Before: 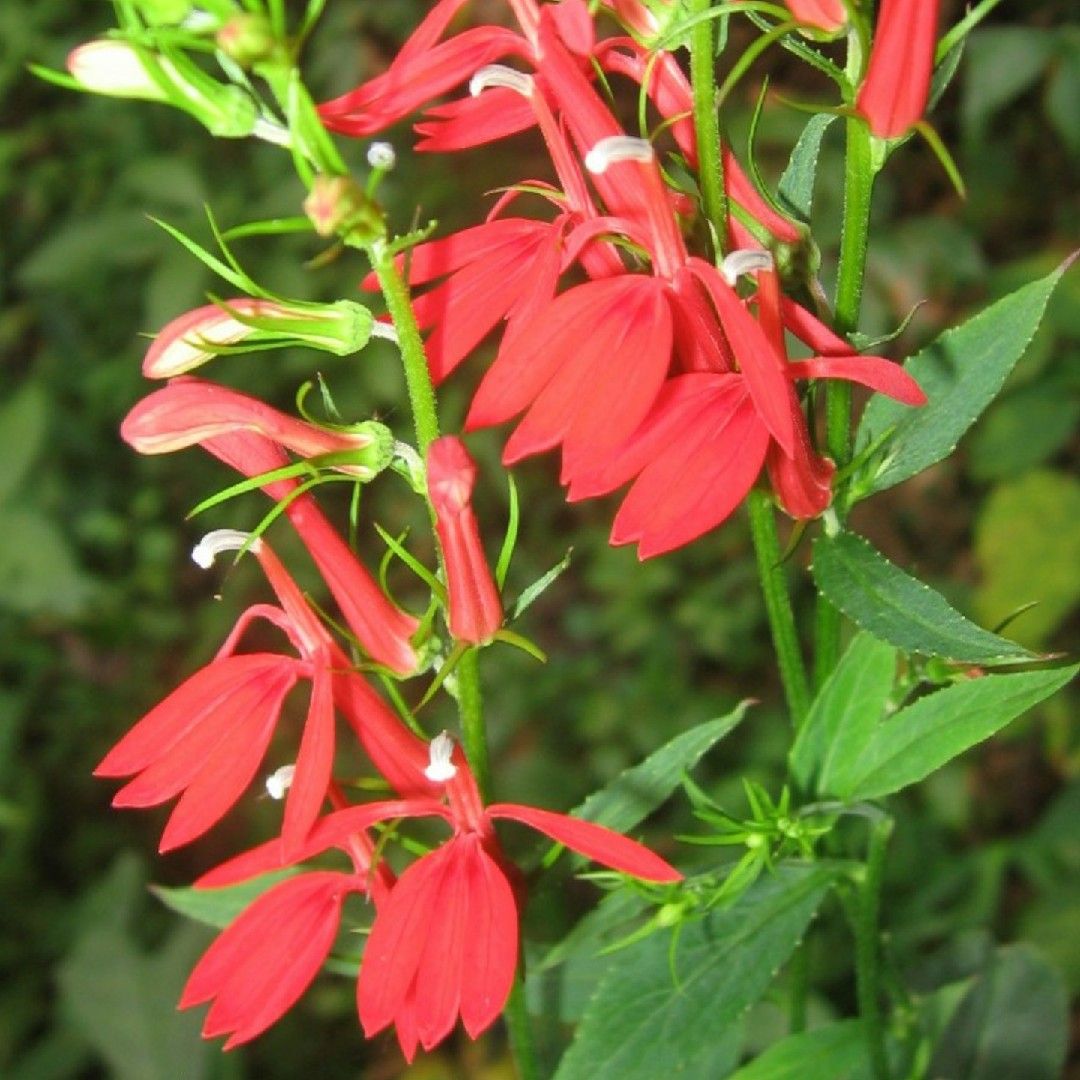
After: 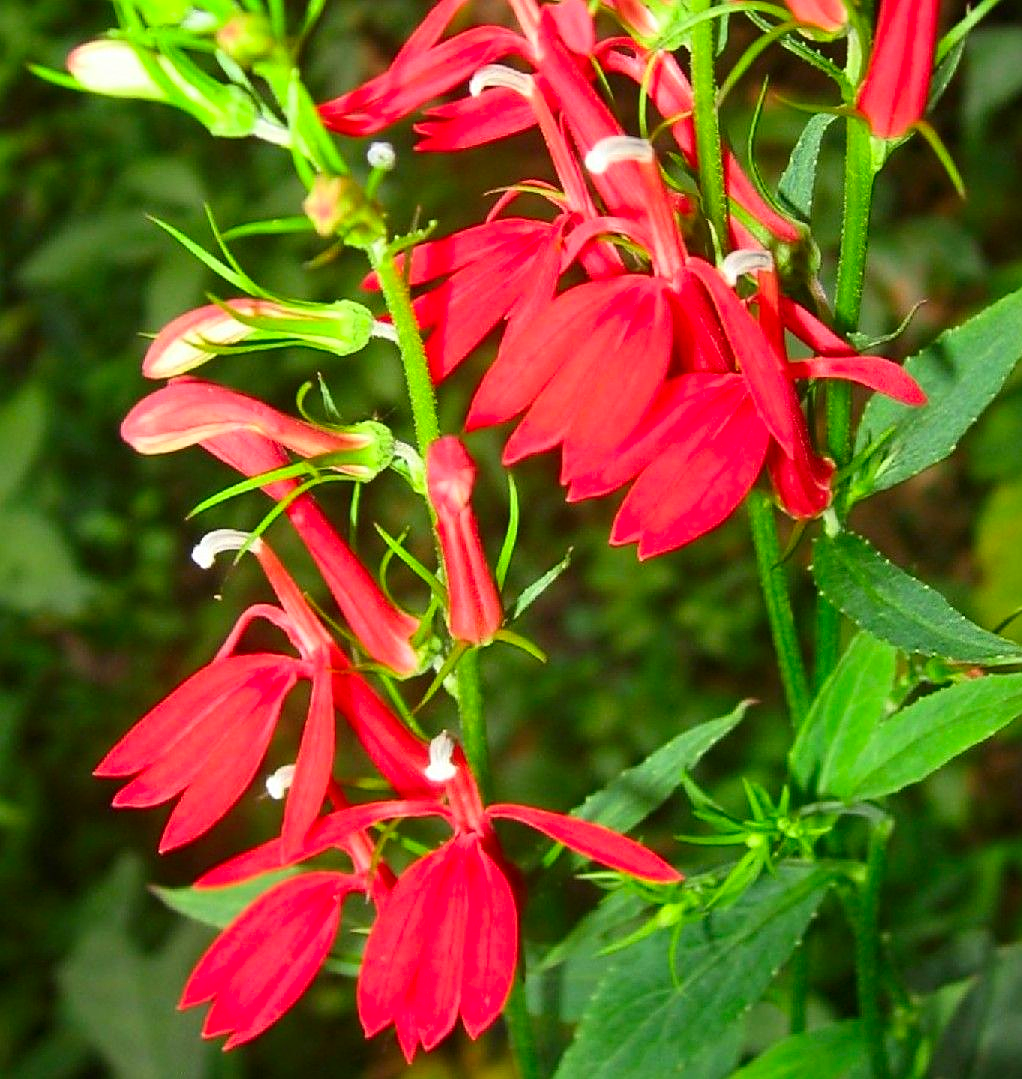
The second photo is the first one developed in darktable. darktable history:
crop and rotate: left 0%, right 5.326%
contrast brightness saturation: contrast 0.166, saturation 0.316
sharpen: on, module defaults
